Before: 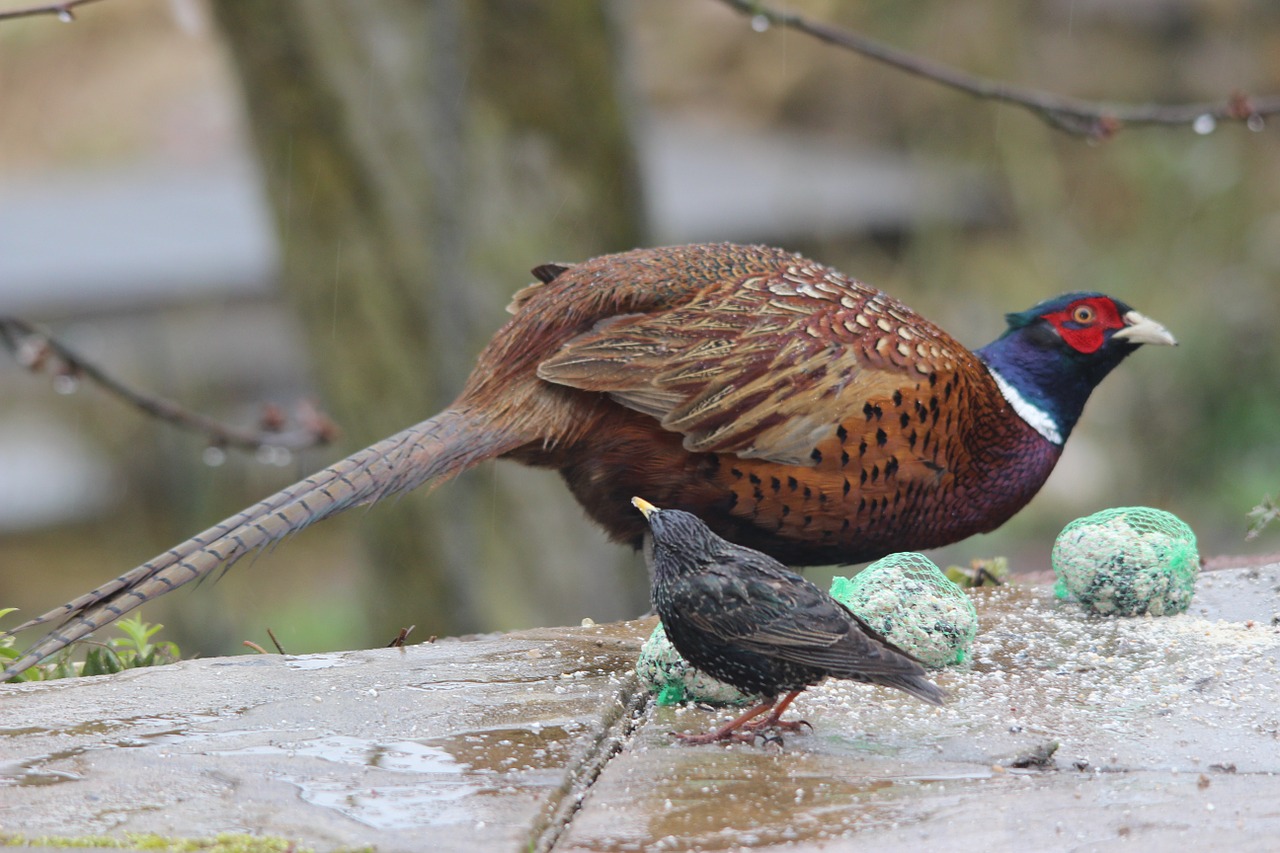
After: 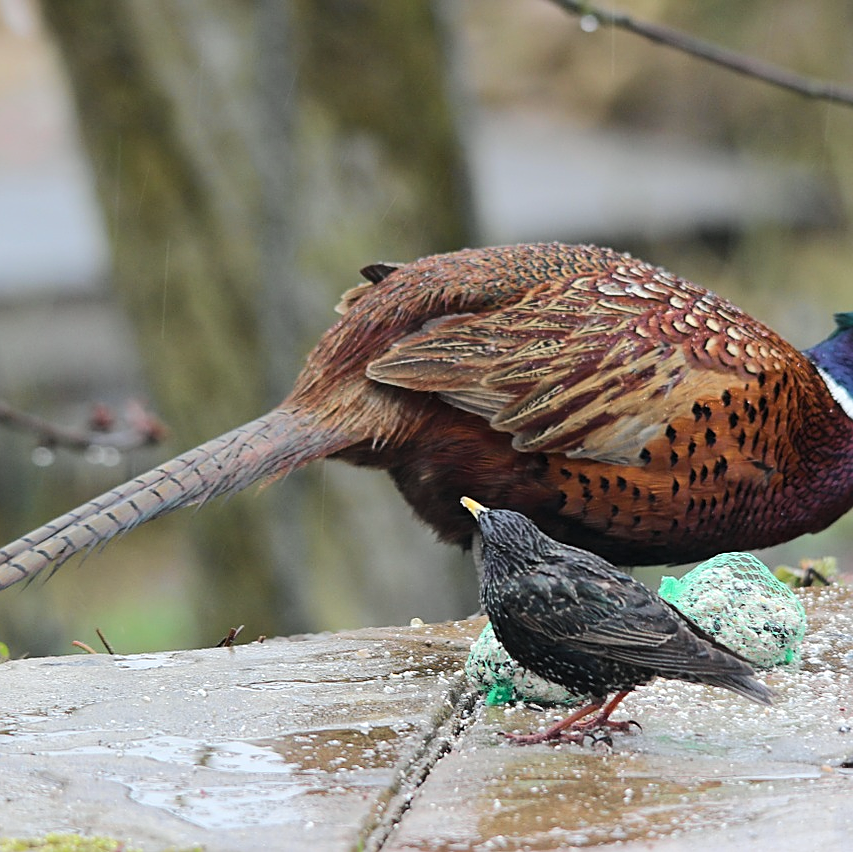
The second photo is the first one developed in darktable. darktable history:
tone curve: curves: ch0 [(0, 0.01) (0.037, 0.032) (0.131, 0.108) (0.275, 0.256) (0.483, 0.512) (0.61, 0.665) (0.696, 0.742) (0.792, 0.819) (0.911, 0.925) (0.997, 0.995)]; ch1 [(0, 0) (0.308, 0.29) (0.425, 0.411) (0.492, 0.488) (0.507, 0.503) (0.53, 0.532) (0.573, 0.586) (0.683, 0.702) (0.746, 0.77) (1, 1)]; ch2 [(0, 0) (0.246, 0.233) (0.36, 0.352) (0.415, 0.415) (0.485, 0.487) (0.502, 0.504) (0.525, 0.518) (0.539, 0.539) (0.587, 0.594) (0.636, 0.652) (0.711, 0.729) (0.845, 0.855) (0.998, 0.977)], color space Lab, independent channels, preserve colors none
sharpen: on, module defaults
crop and rotate: left 13.409%, right 19.924%
levels: levels [0.026, 0.507, 0.987]
